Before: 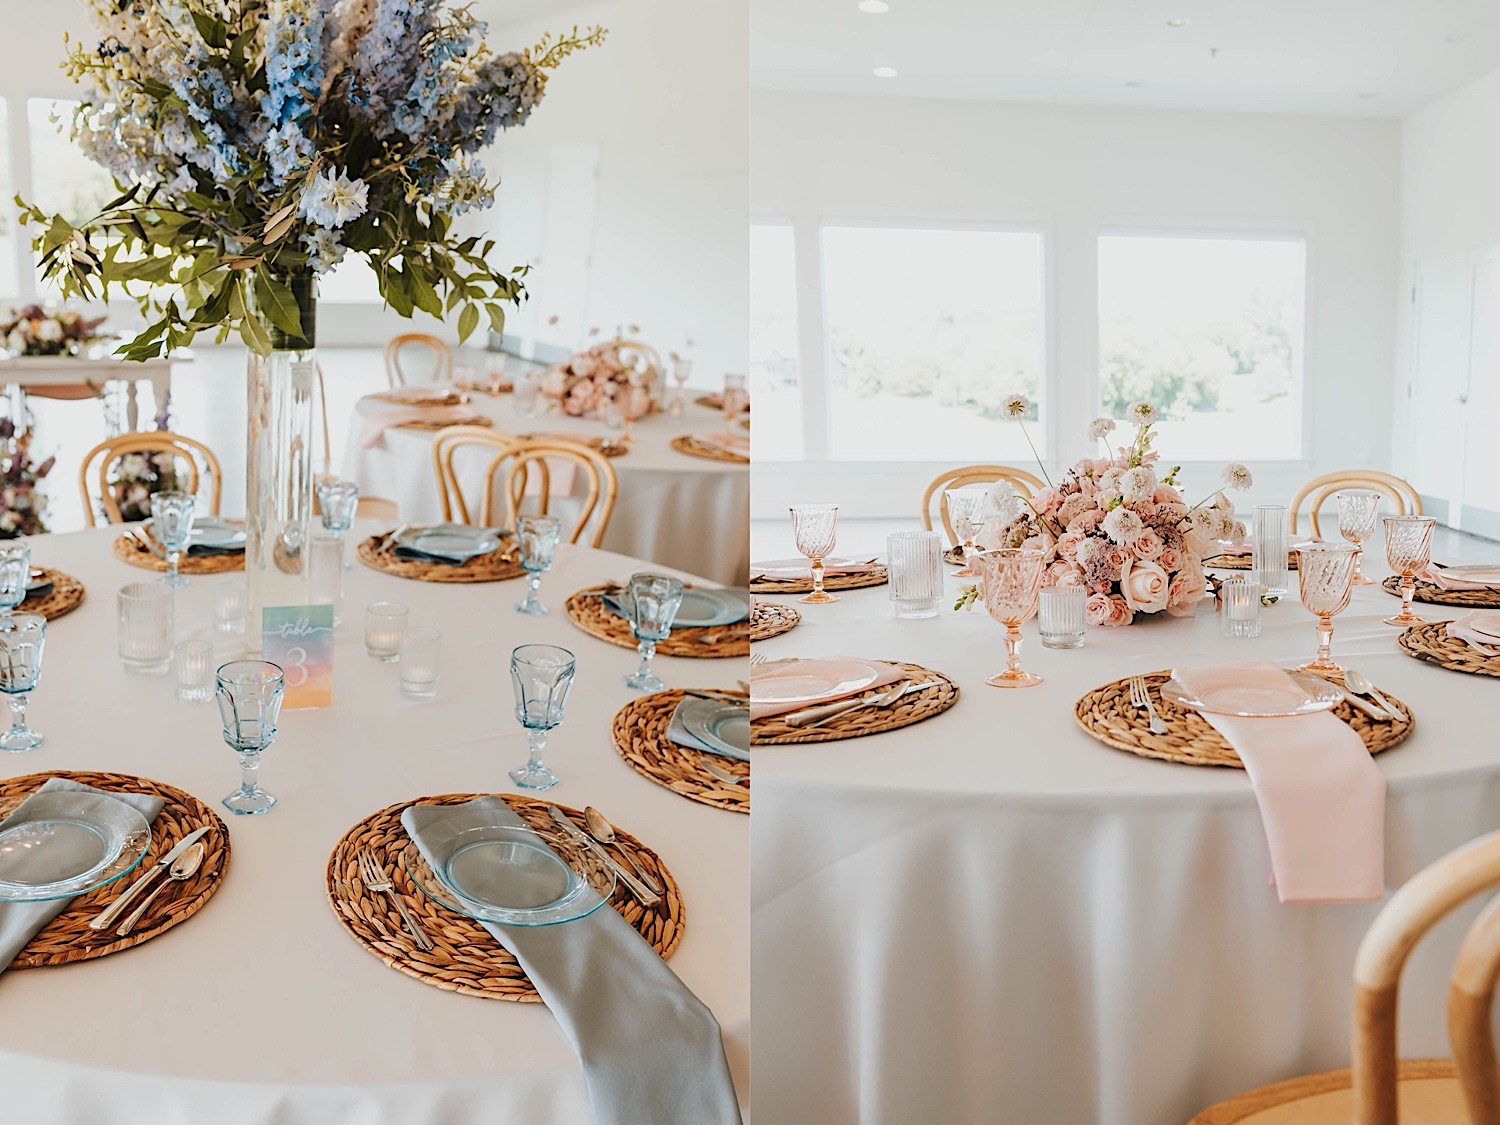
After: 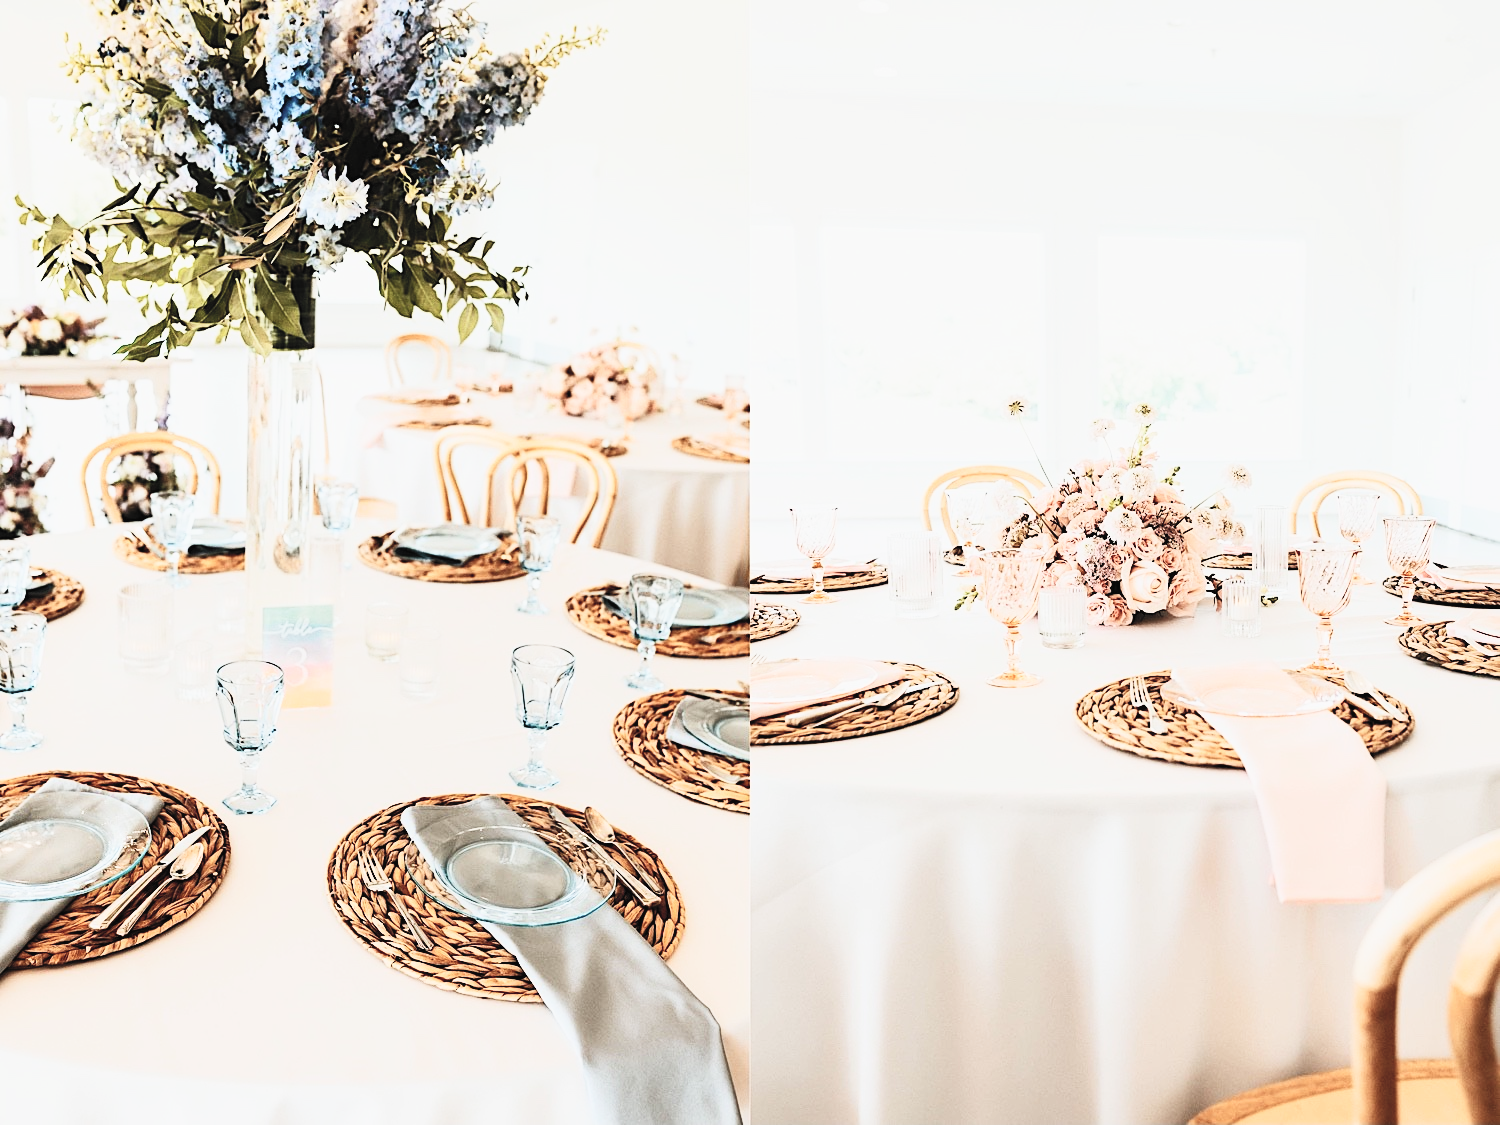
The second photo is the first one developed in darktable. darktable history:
sigmoid: contrast 1.7, skew -0.2, preserve hue 0%, red attenuation 0.1, red rotation 0.035, green attenuation 0.1, green rotation -0.017, blue attenuation 0.15, blue rotation -0.052, base primaries Rec2020
contrast brightness saturation: contrast 0.43, brightness 0.56, saturation -0.19
